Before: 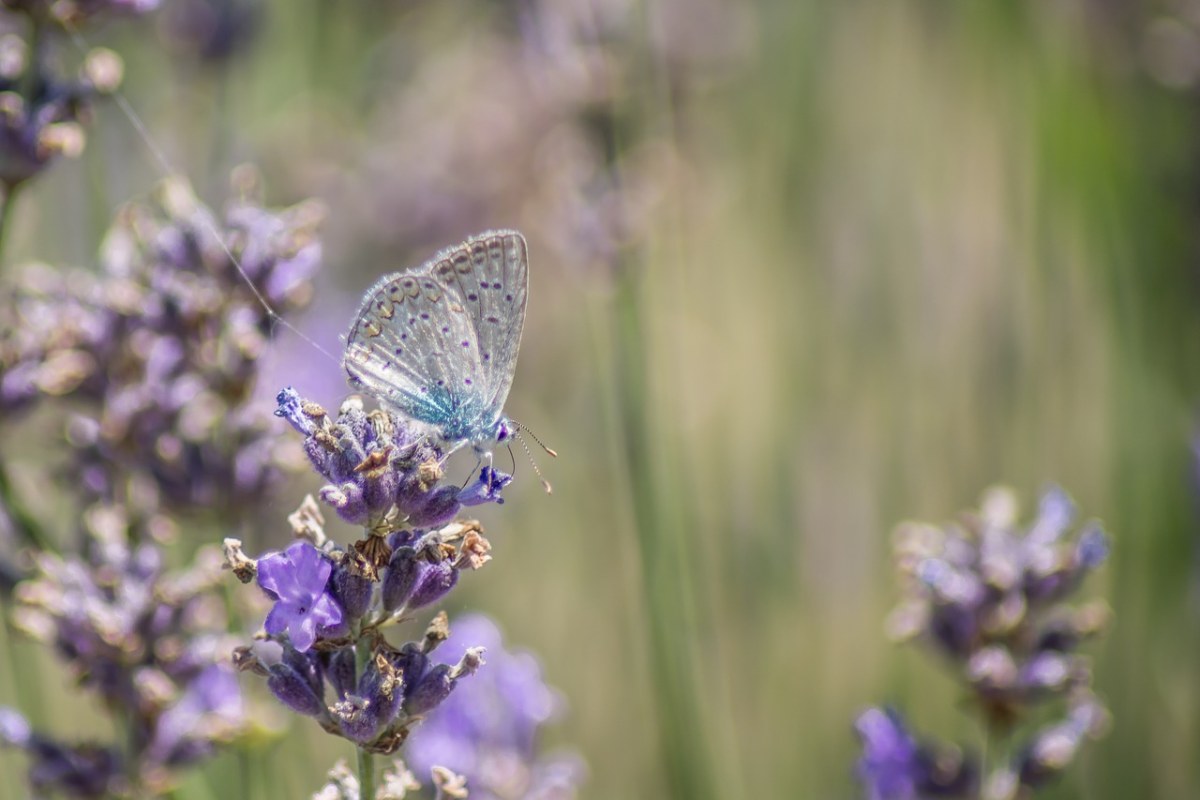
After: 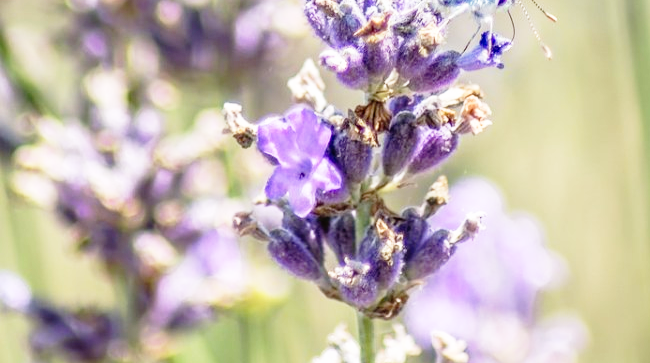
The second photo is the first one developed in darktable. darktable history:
base curve: curves: ch0 [(0, 0) (0.012, 0.01) (0.073, 0.168) (0.31, 0.711) (0.645, 0.957) (1, 1)], preserve colors none
crop and rotate: top 54.404%, right 45.755%, bottom 0.137%
